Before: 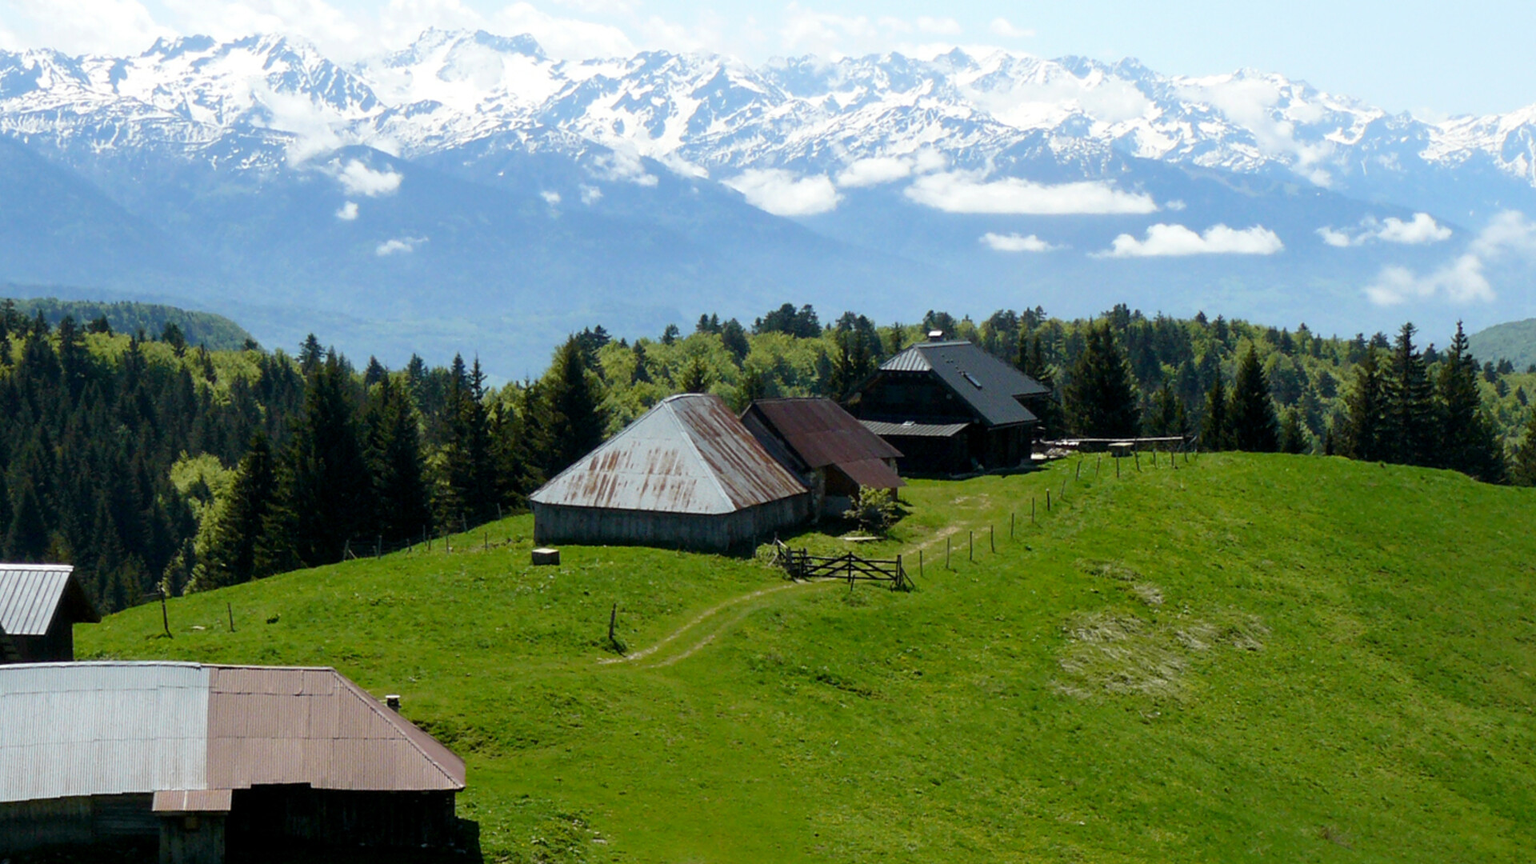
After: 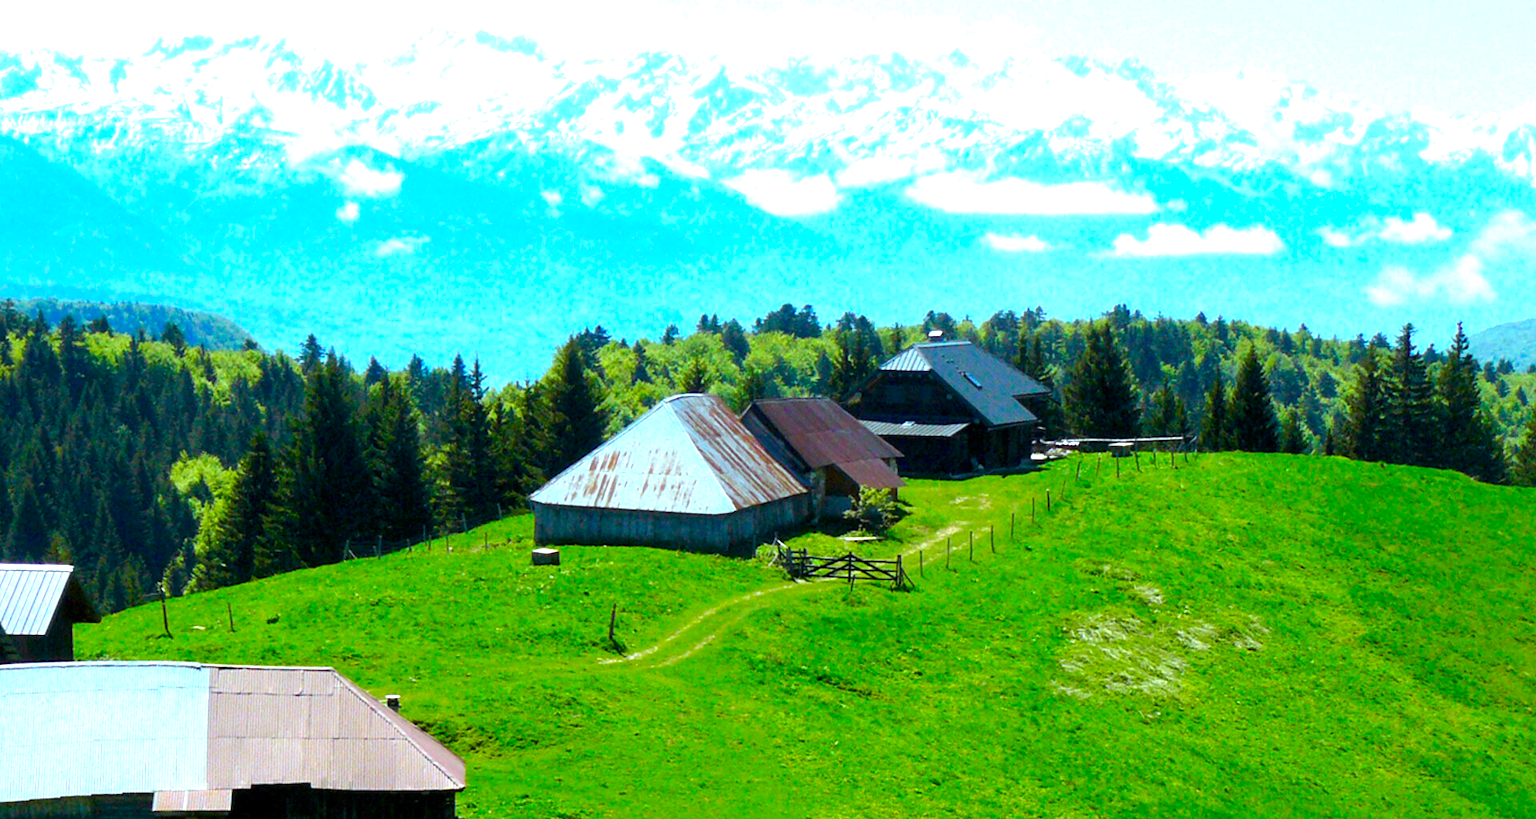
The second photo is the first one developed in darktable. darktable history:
color calibration: gray › normalize channels true, illuminant Planckian (black body), x 0.368, y 0.361, temperature 4278.27 K, gamut compression 0.017
crop and rotate: top 0.012%, bottom 5.151%
exposure: exposure 1.159 EV, compensate highlight preservation false
contrast brightness saturation: saturation 0.503
